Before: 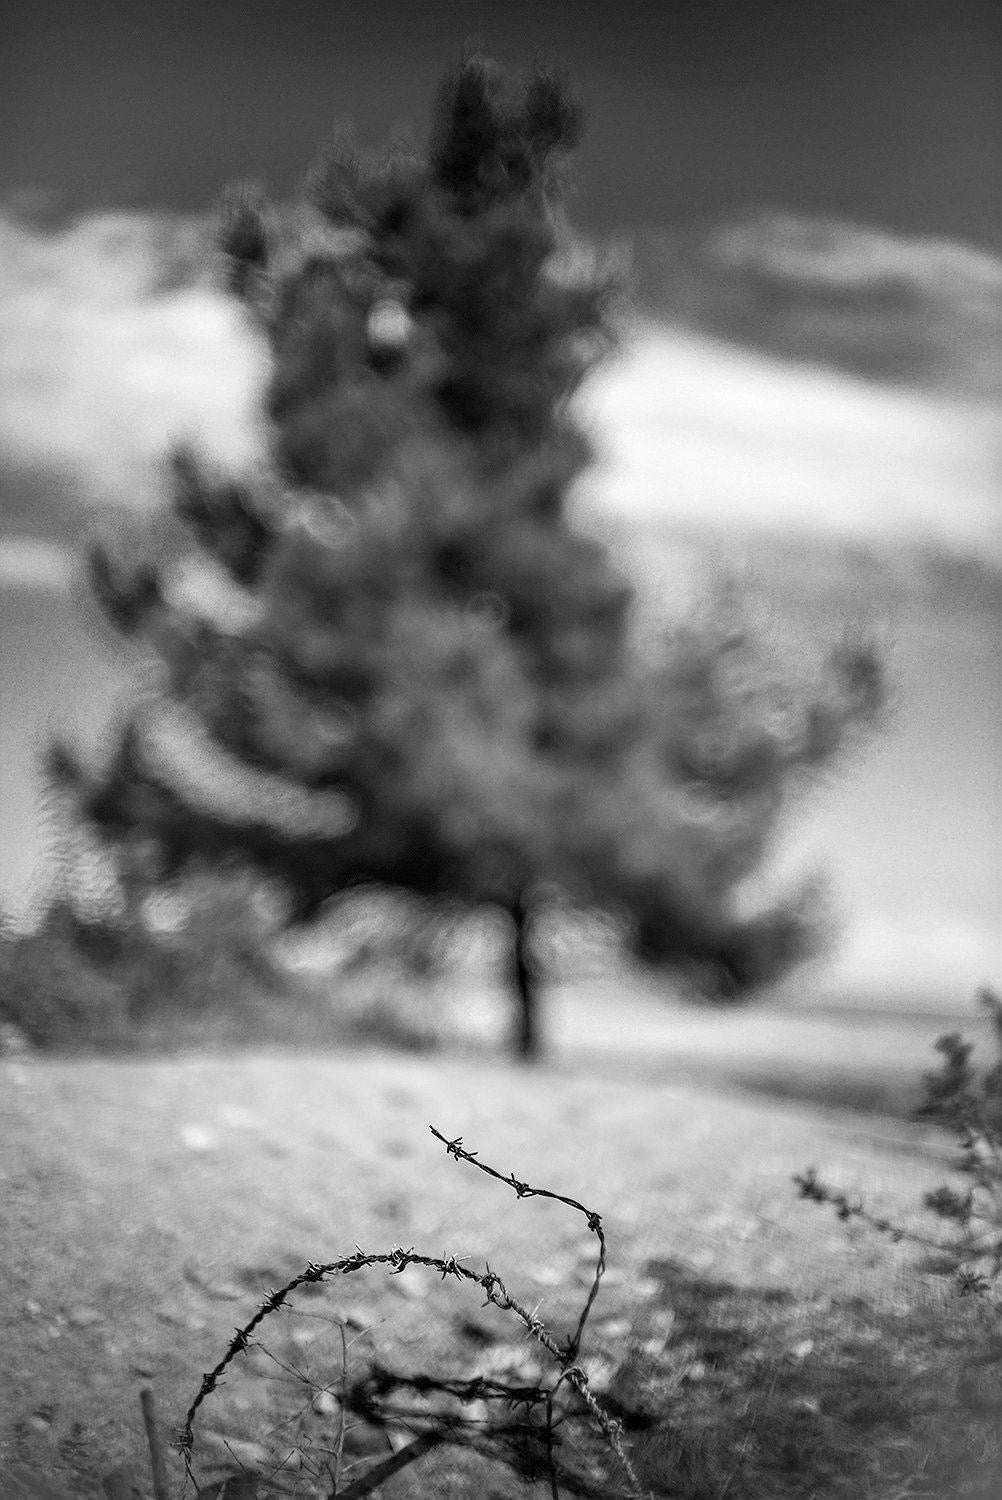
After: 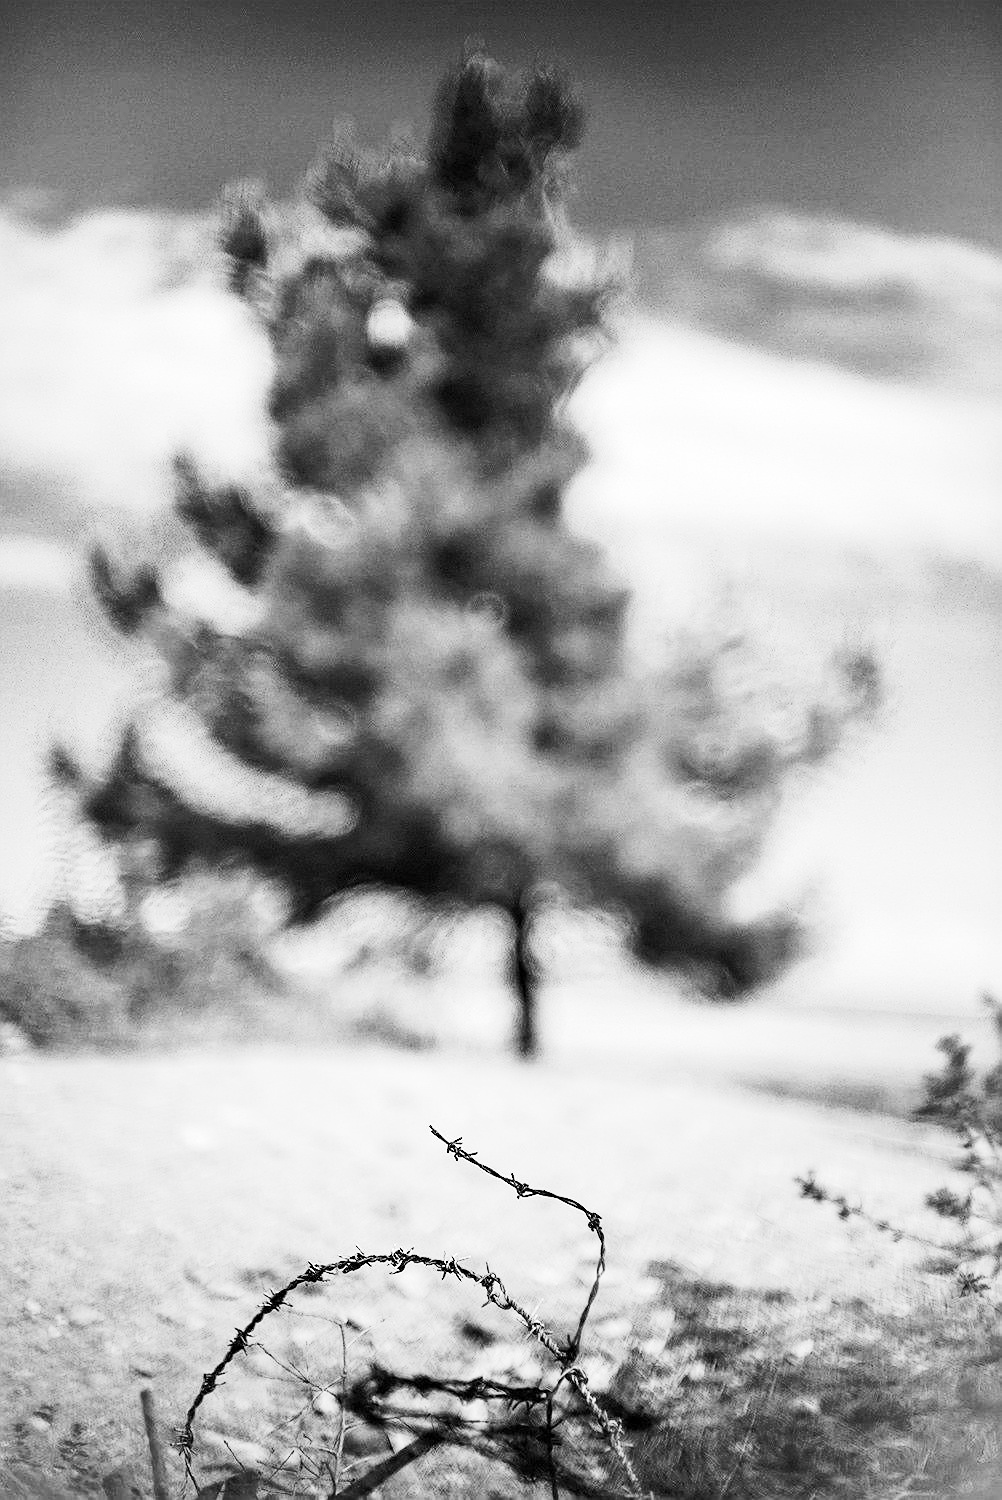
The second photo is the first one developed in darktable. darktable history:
tone curve: curves: ch0 [(0, 0) (0.003, 0.004) (0.011, 0.015) (0.025, 0.034) (0.044, 0.061) (0.069, 0.095) (0.1, 0.137) (0.136, 0.186) (0.177, 0.243) (0.224, 0.307) (0.277, 0.416) (0.335, 0.533) (0.399, 0.641) (0.468, 0.748) (0.543, 0.829) (0.623, 0.886) (0.709, 0.924) (0.801, 0.951) (0.898, 0.975) (1, 1)], preserve colors none
sharpen: amount 0.202
